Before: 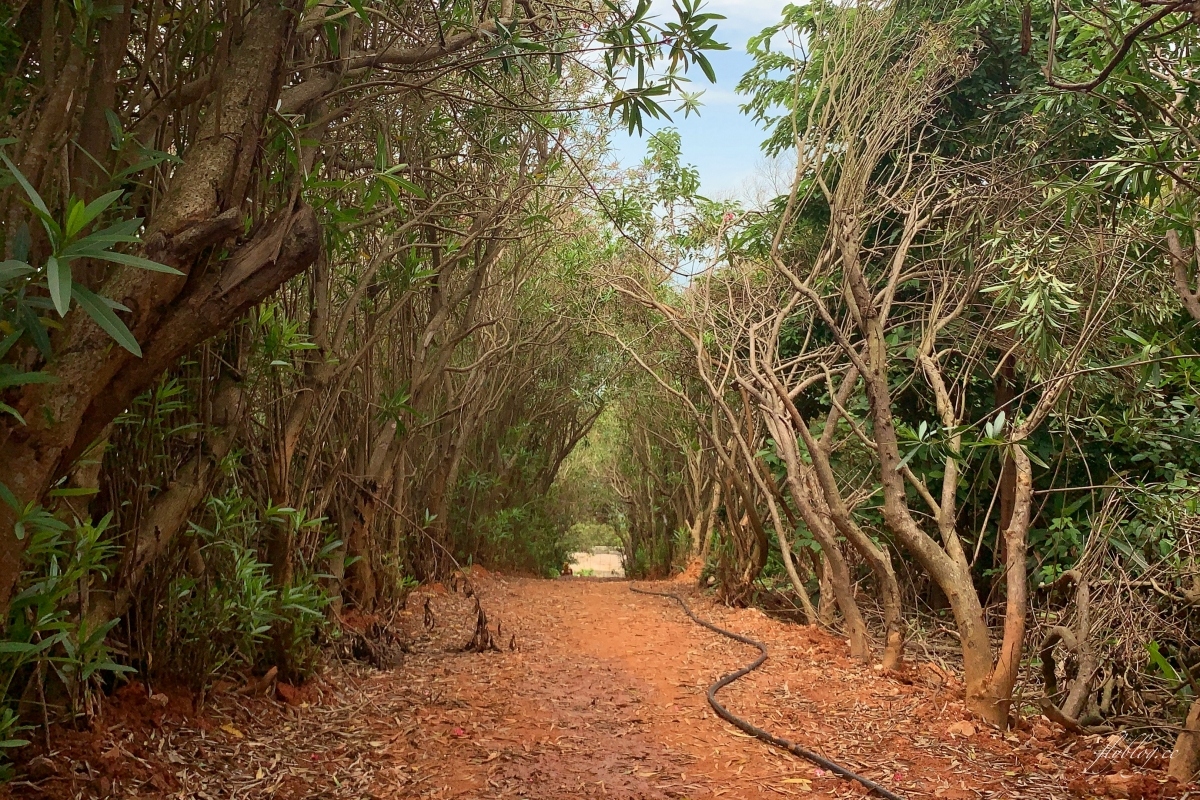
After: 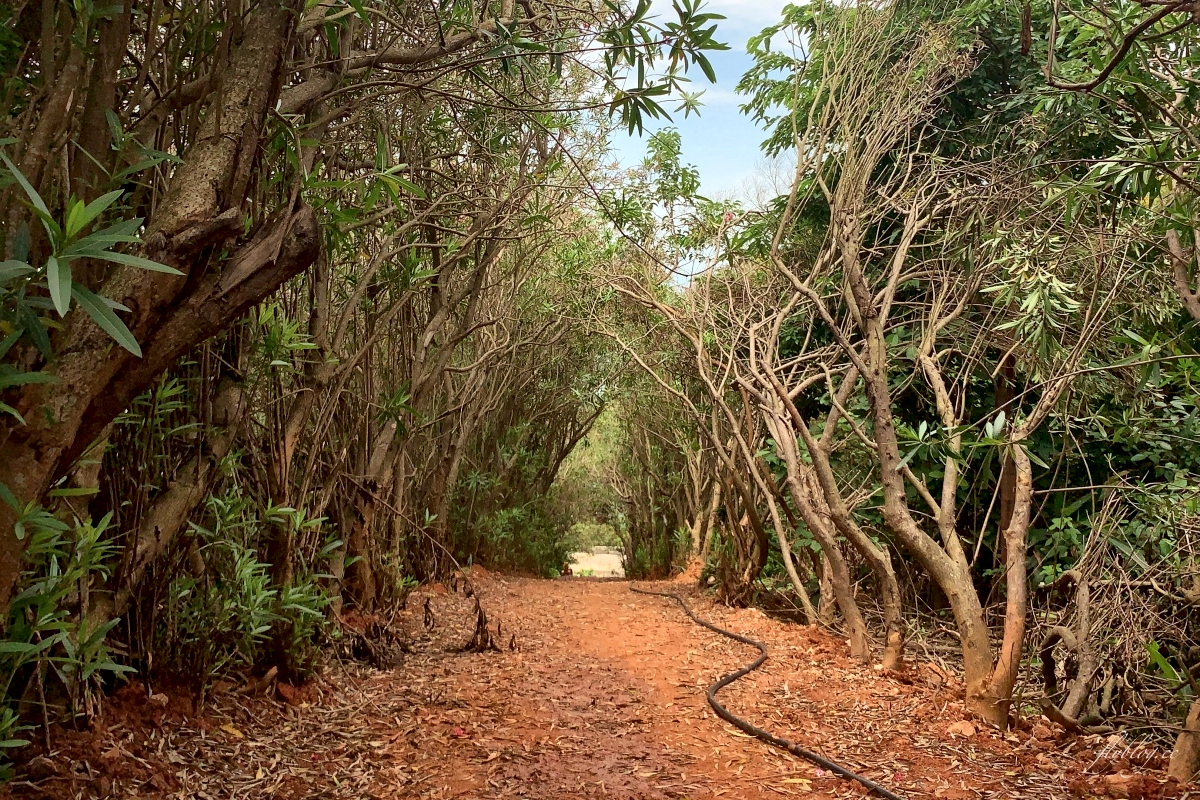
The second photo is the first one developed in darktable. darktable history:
local contrast: mode bilateral grid, contrast 20, coarseness 50, detail 171%, midtone range 0.2
